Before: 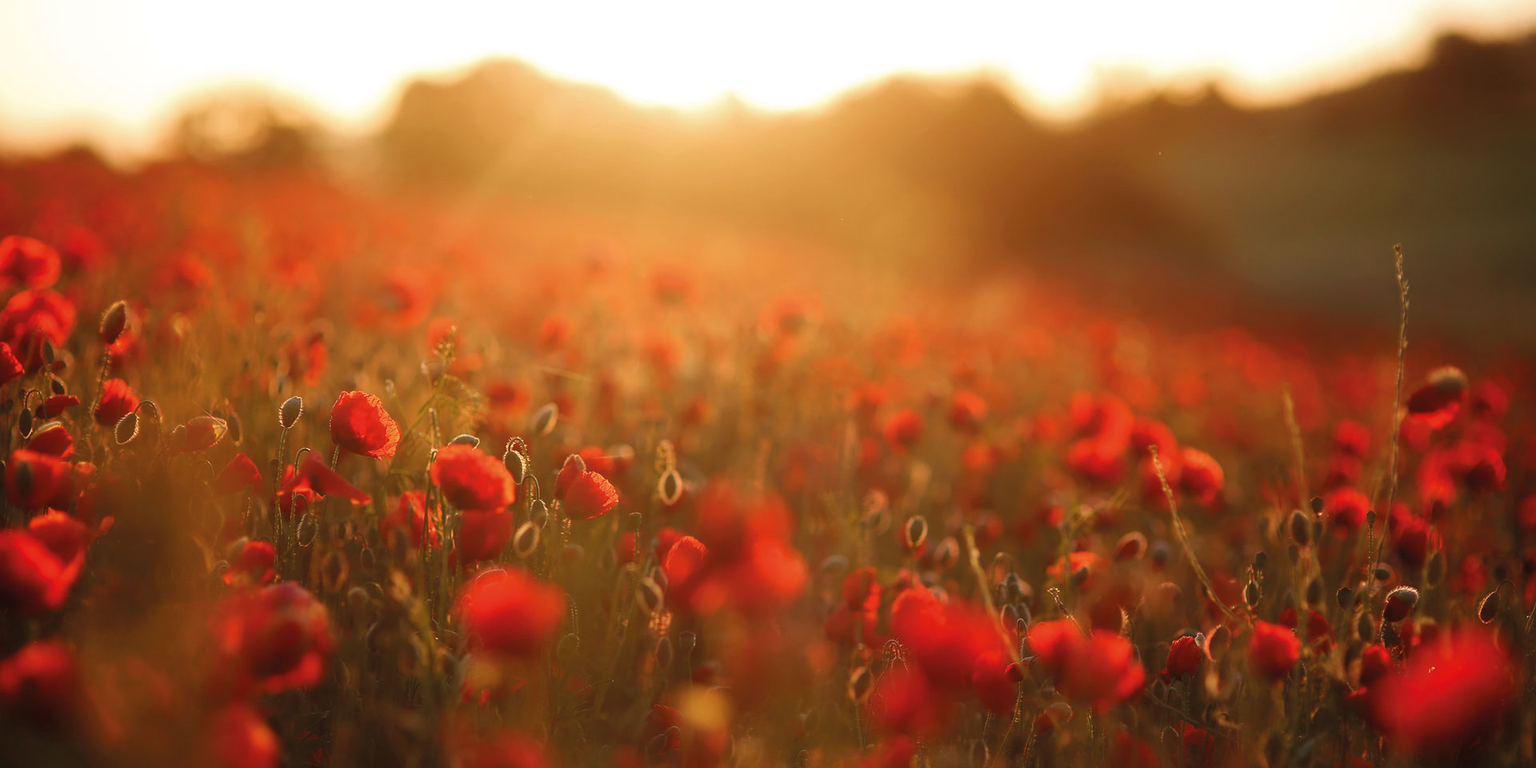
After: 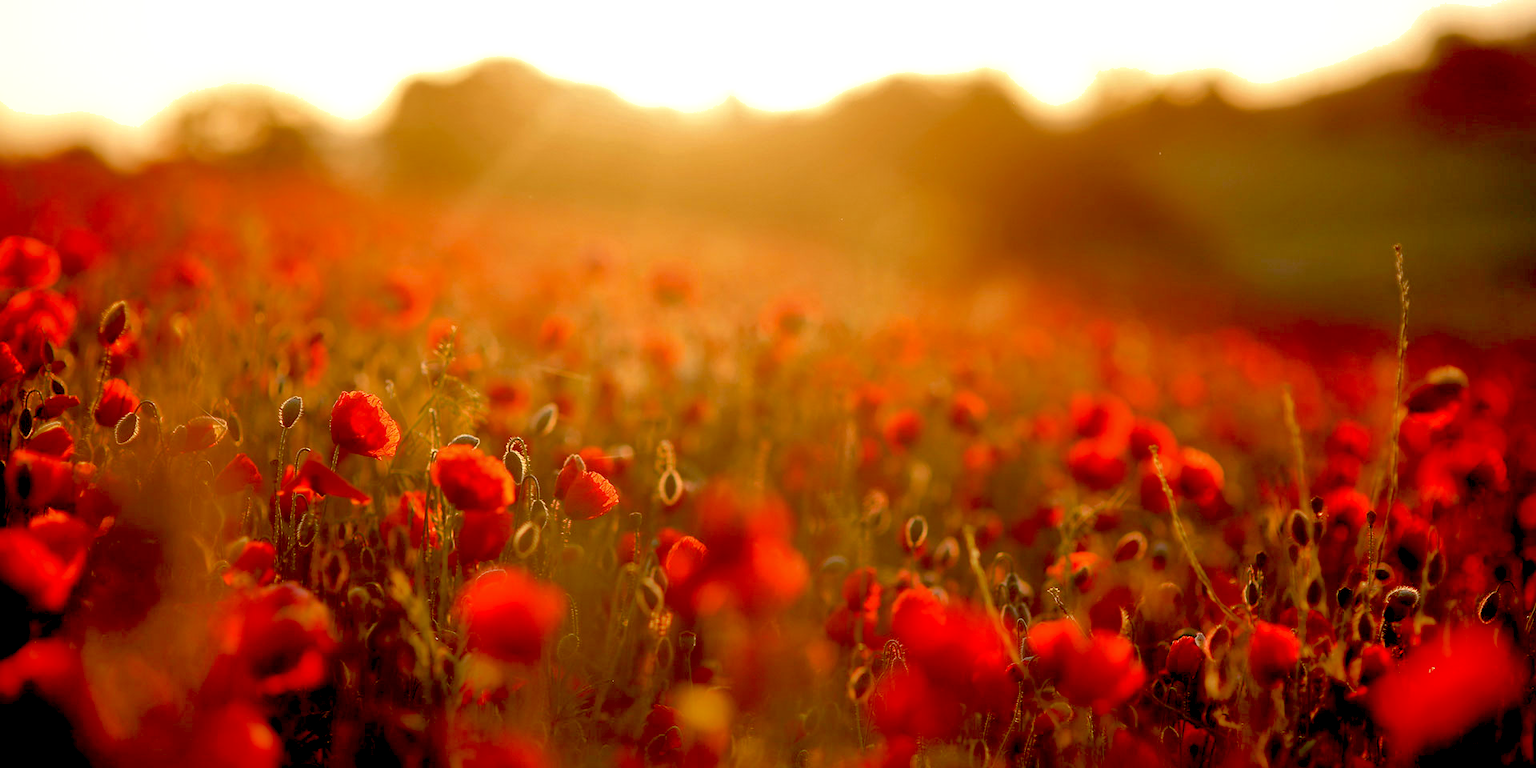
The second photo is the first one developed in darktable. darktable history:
shadows and highlights: on, module defaults
exposure: black level correction 0.025, exposure 0.182 EV, compensate highlight preservation false
